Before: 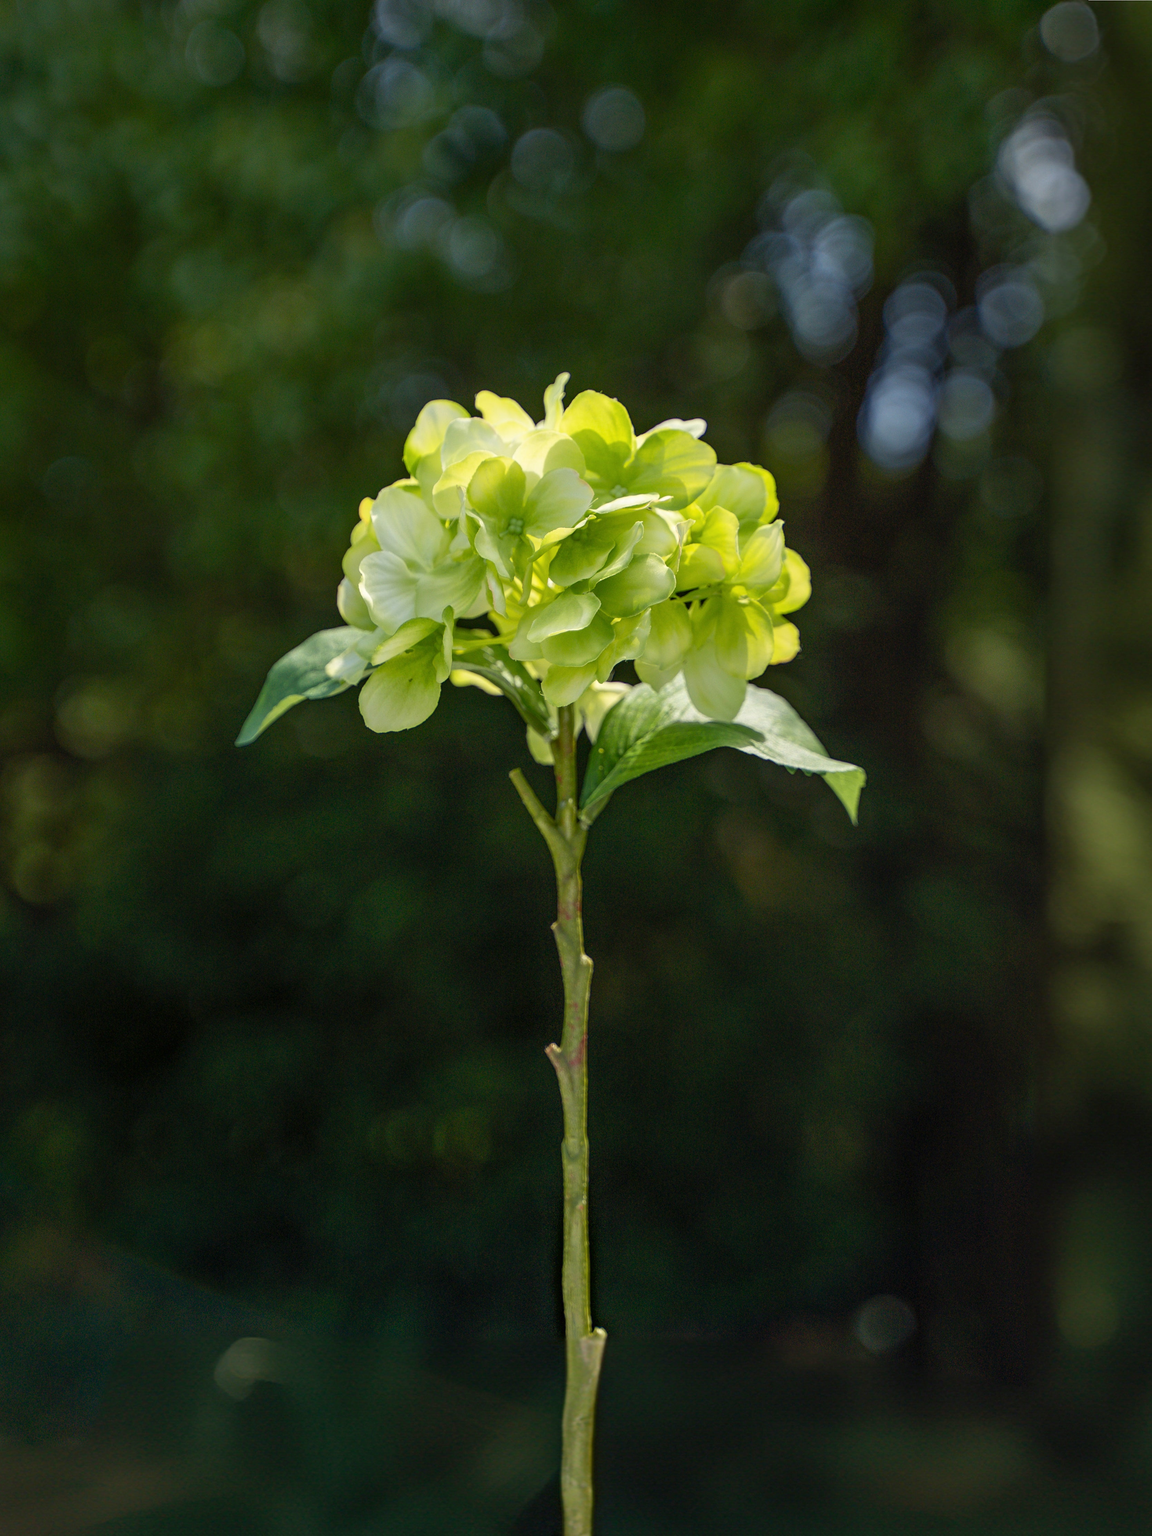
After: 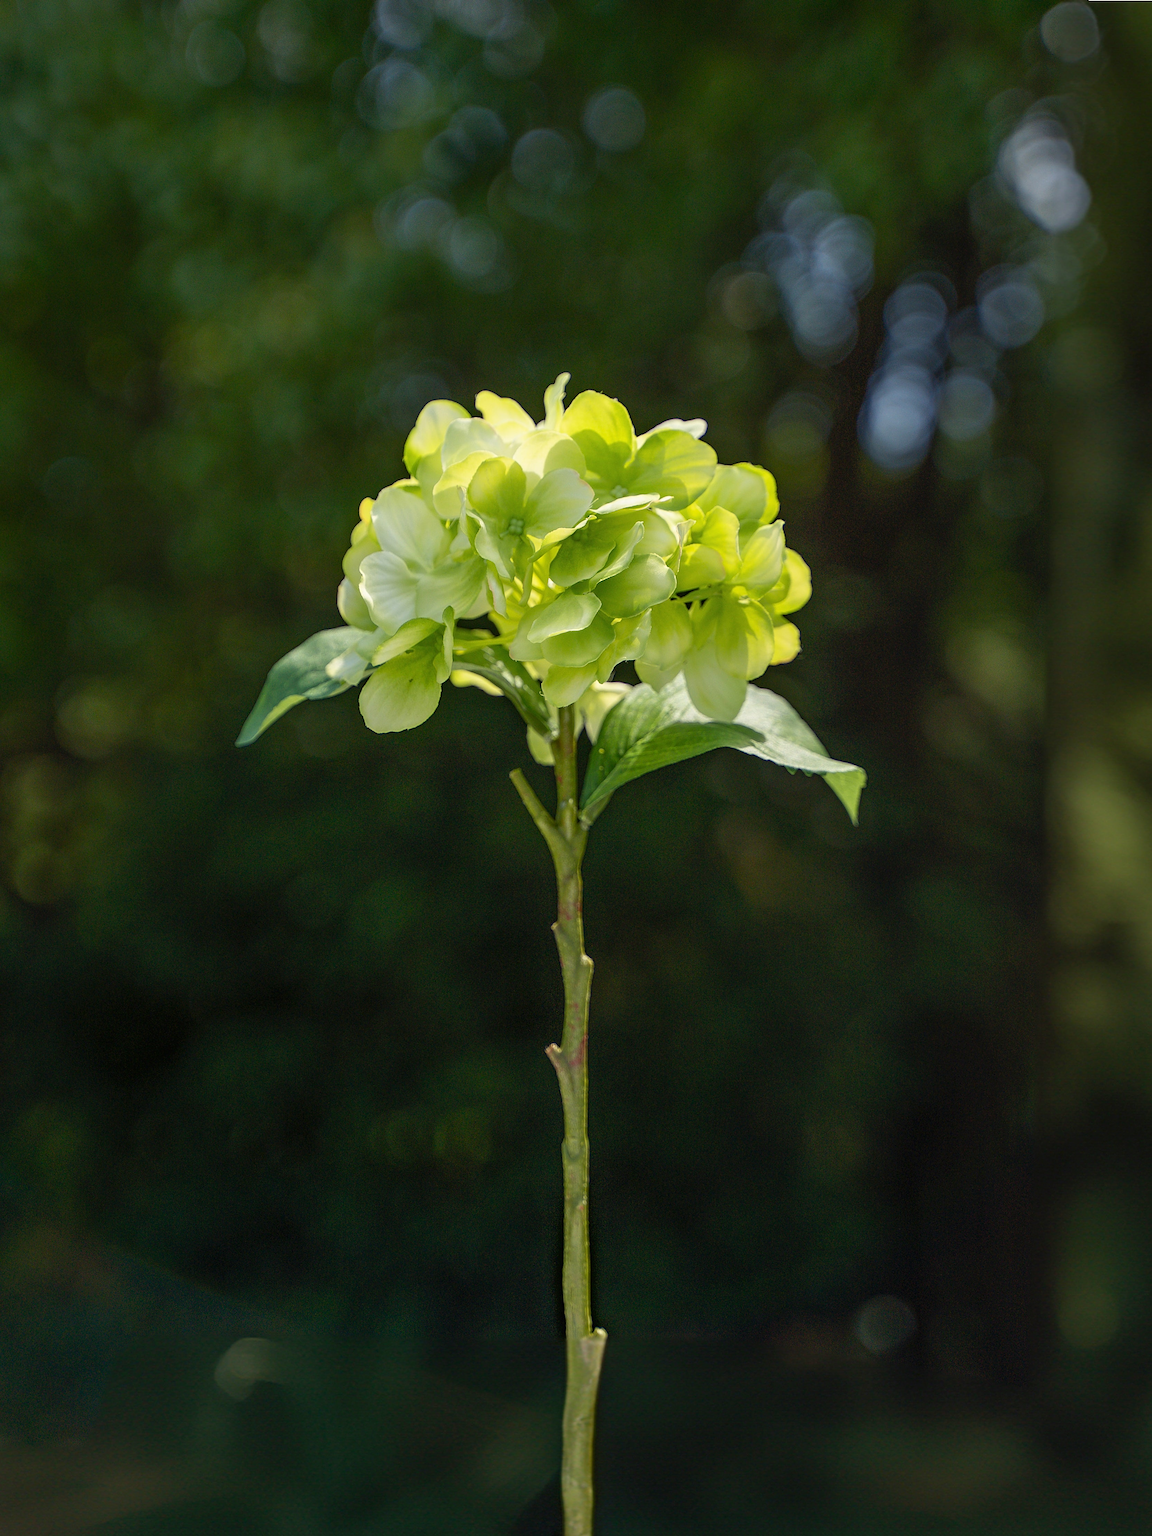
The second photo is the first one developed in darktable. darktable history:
local contrast: mode bilateral grid, contrast 100, coarseness 100, detail 94%, midtone range 0.2
sharpen: on, module defaults
